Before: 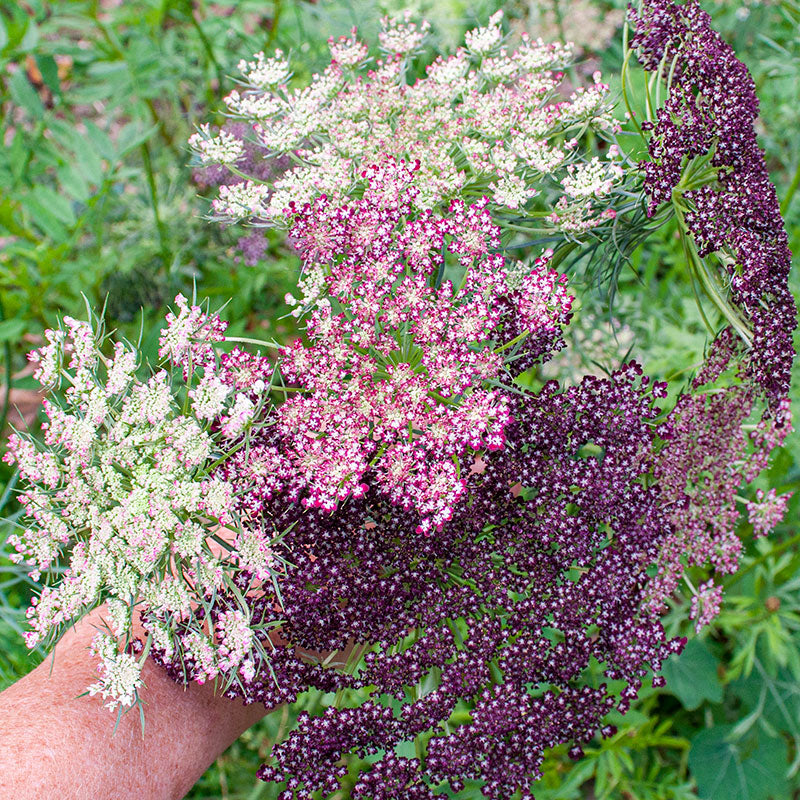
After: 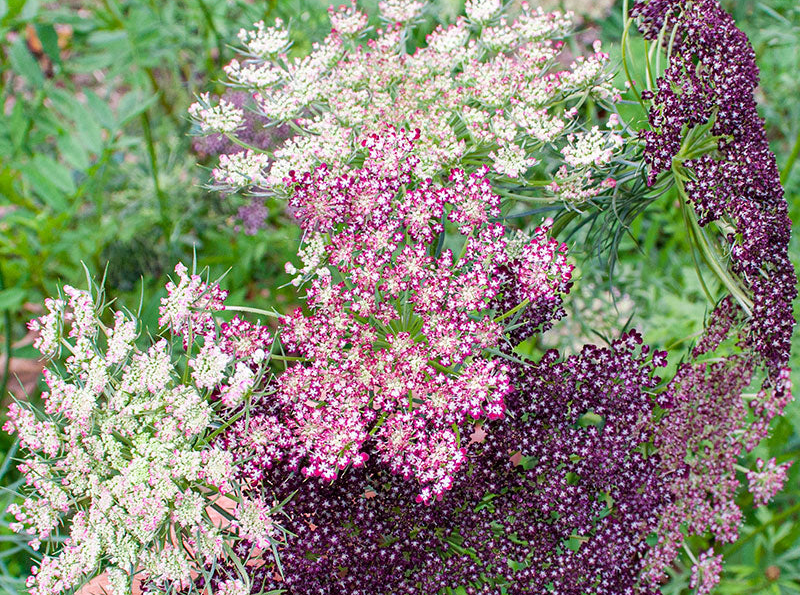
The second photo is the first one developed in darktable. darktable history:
crop: top 3.945%, bottom 21.644%
